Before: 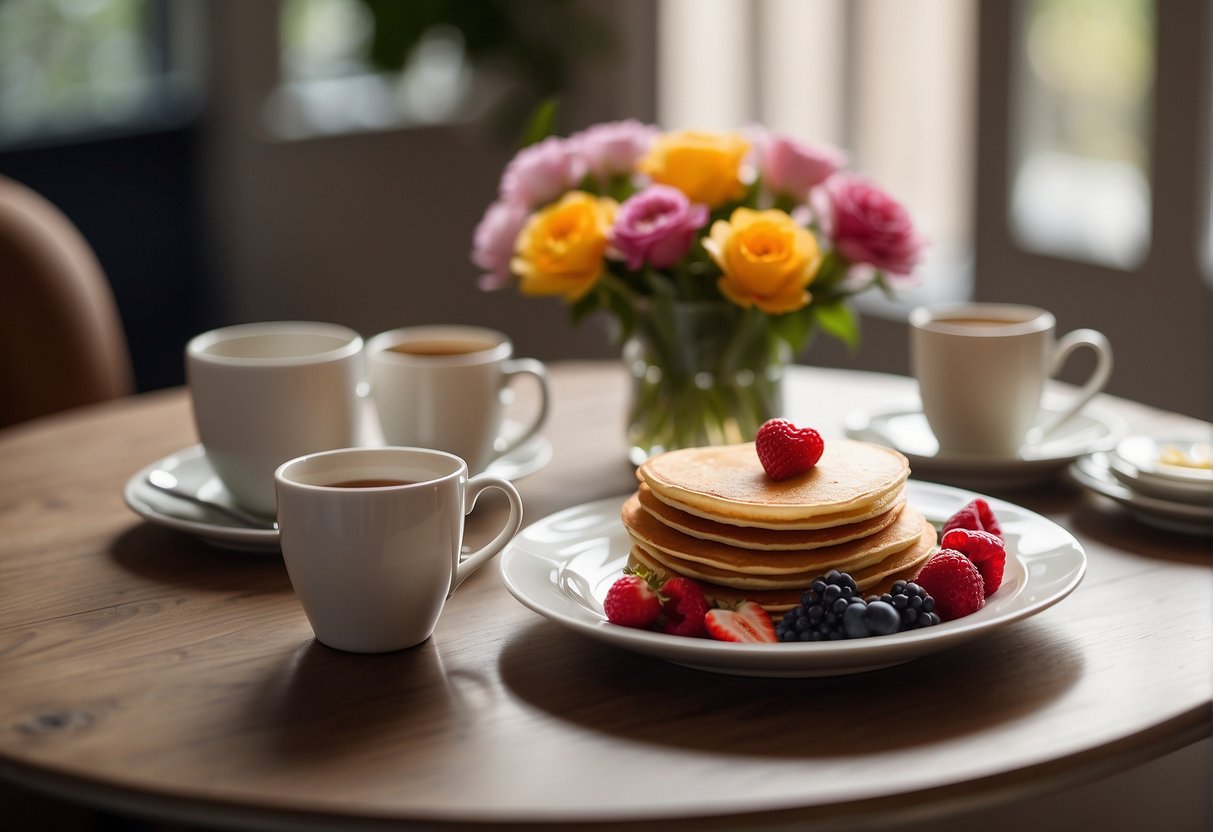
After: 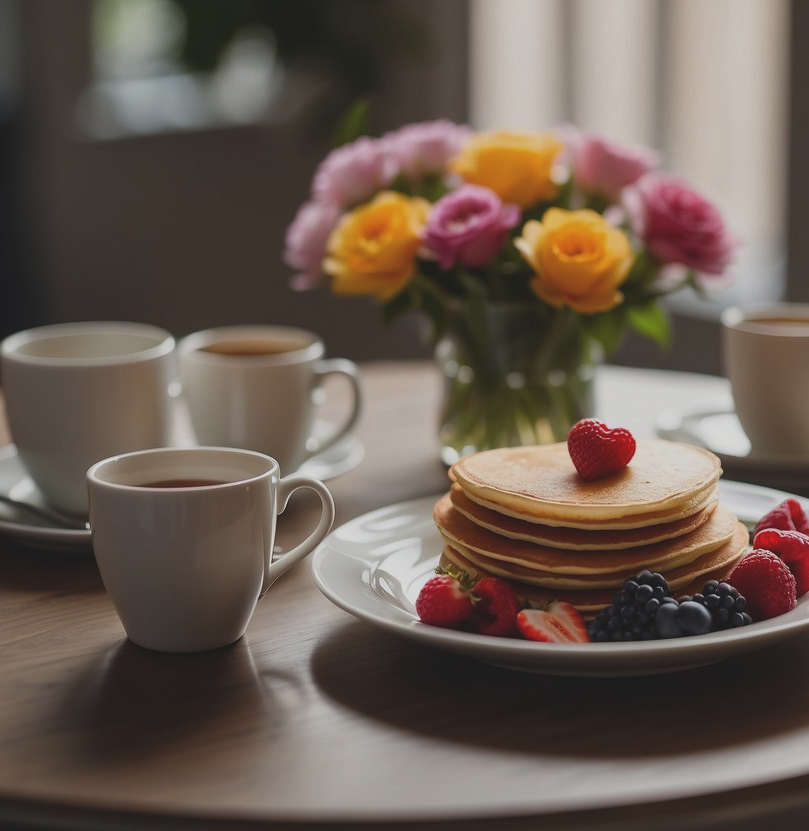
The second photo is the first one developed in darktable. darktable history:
crop and rotate: left 15.56%, right 17.728%
exposure: black level correction -0.015, exposure -0.529 EV, compensate highlight preservation false
